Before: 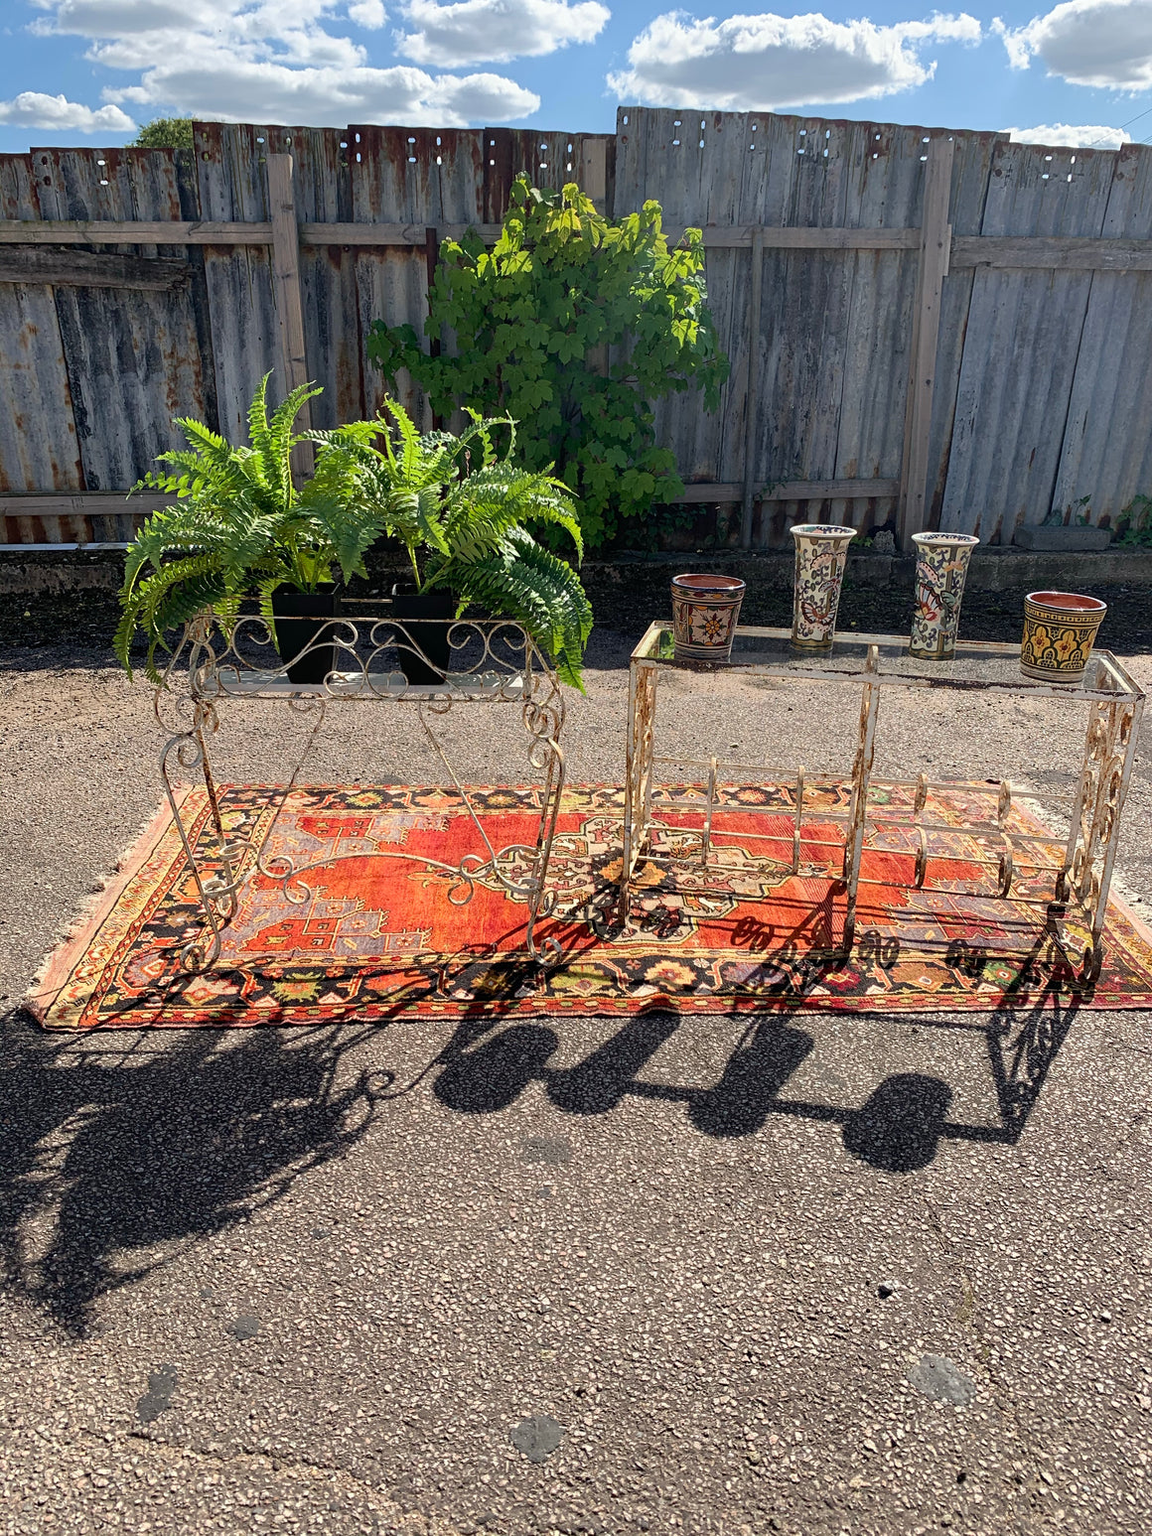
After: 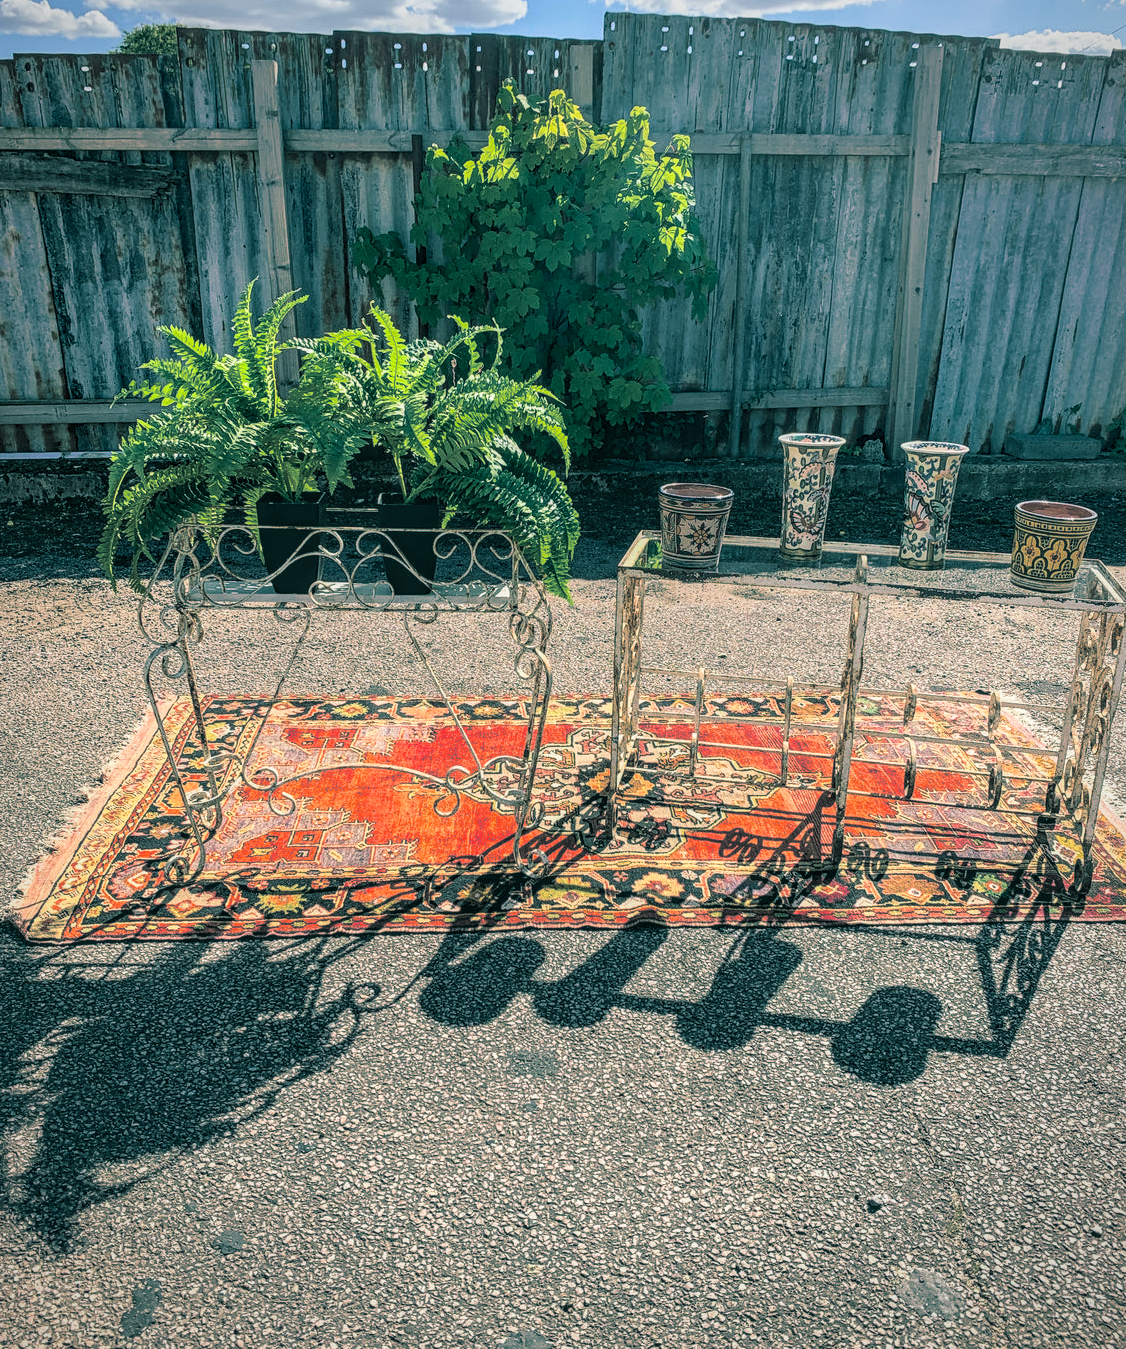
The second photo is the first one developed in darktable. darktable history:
local contrast: highlights 0%, shadows 0%, detail 133%
split-toning: shadows › hue 183.6°, shadows › saturation 0.52, highlights › hue 0°, highlights › saturation 0
vignetting: fall-off start 80.87%, fall-off radius 61.59%, brightness -0.384, saturation 0.007, center (0, 0.007), automatic ratio true, width/height ratio 1.418
rotate and perspective: automatic cropping original format, crop left 0, crop top 0
contrast brightness saturation: contrast 0.2, brightness 0.15, saturation 0.14
base curve: curves: ch0 [(0, 0) (0.303, 0.277) (1, 1)]
color balance rgb: perceptual saturation grading › global saturation 20%, perceptual saturation grading › highlights -25%, perceptual saturation grading › shadows 25%
crop: left 1.507%, top 6.147%, right 1.379%, bottom 6.637%
